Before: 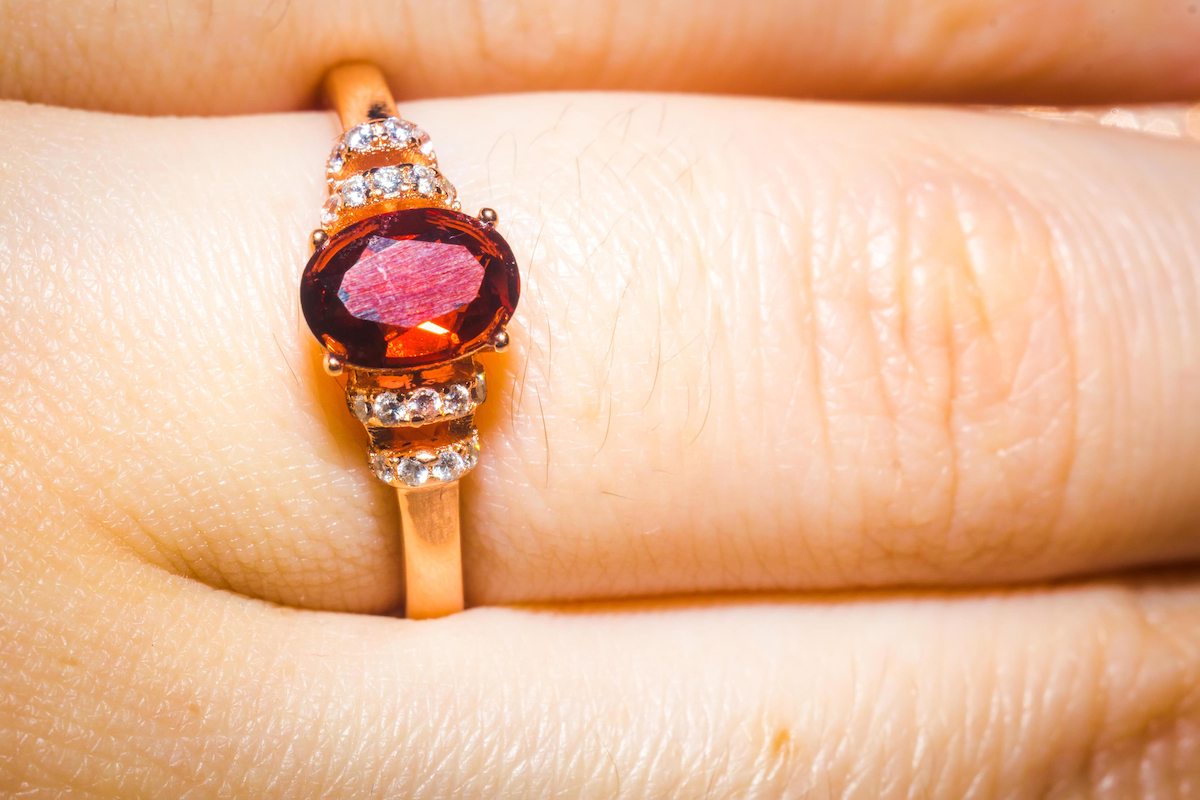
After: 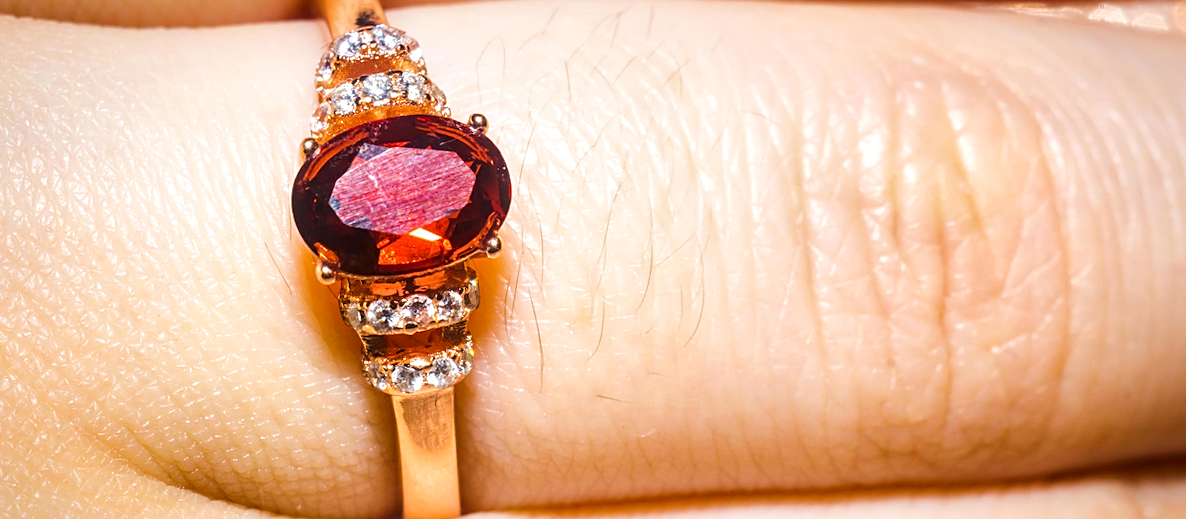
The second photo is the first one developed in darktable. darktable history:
local contrast: mode bilateral grid, contrast 25, coarseness 60, detail 151%, midtone range 0.2
crop: top 11.166%, bottom 22.168%
sharpen: radius 1.967
rotate and perspective: rotation -1°, crop left 0.011, crop right 0.989, crop top 0.025, crop bottom 0.975
